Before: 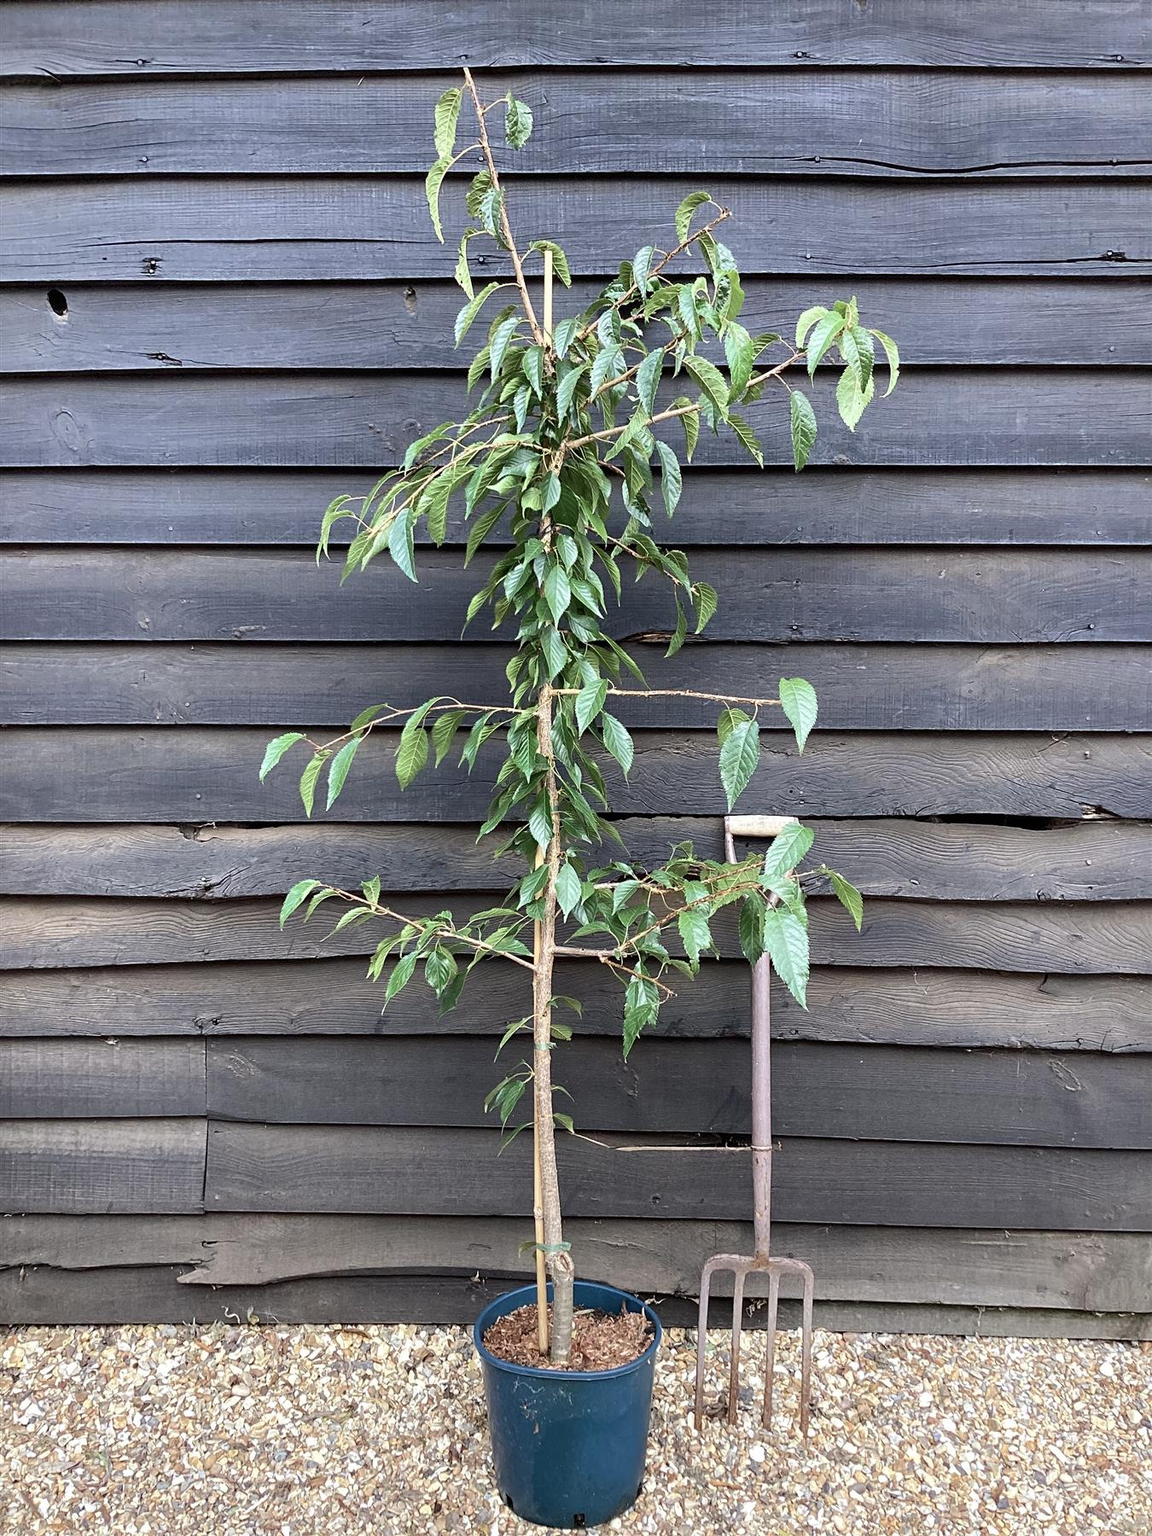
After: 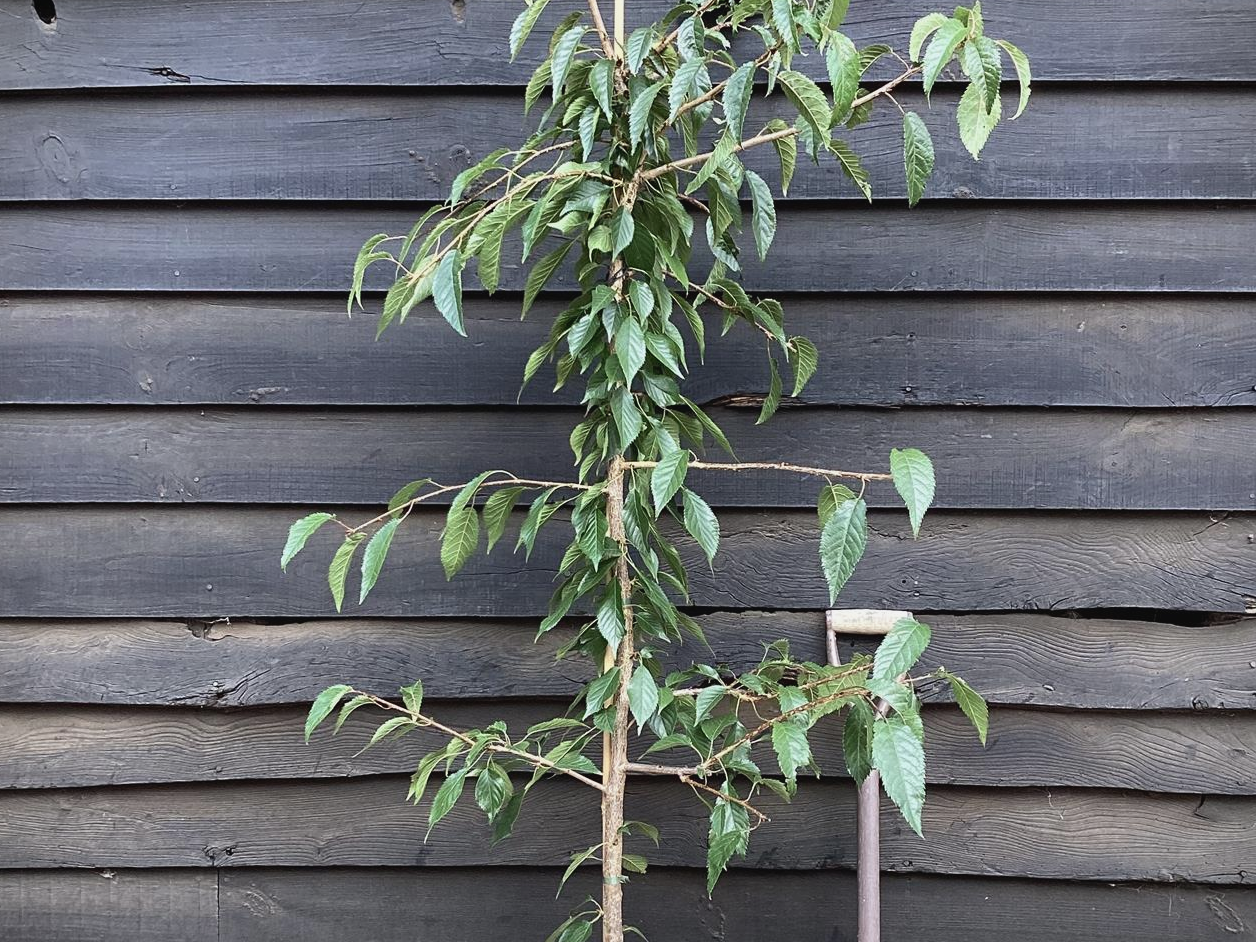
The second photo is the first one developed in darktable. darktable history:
contrast brightness saturation: contrast -0.08, brightness -0.04, saturation -0.11
vignetting: fall-off start 91.19%
crop: left 1.744%, top 19.225%, right 5.069%, bottom 28.357%
